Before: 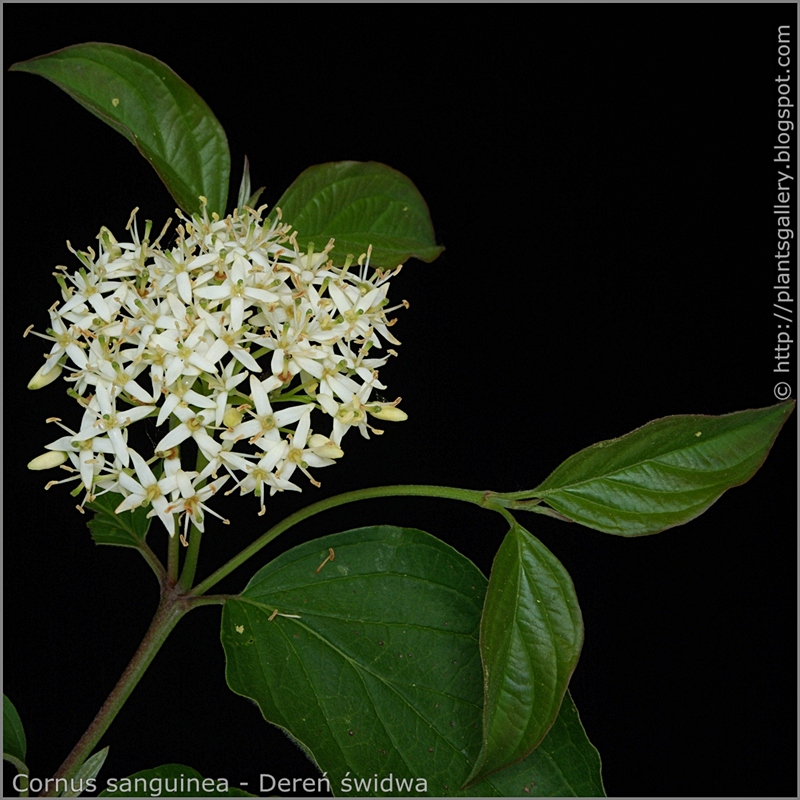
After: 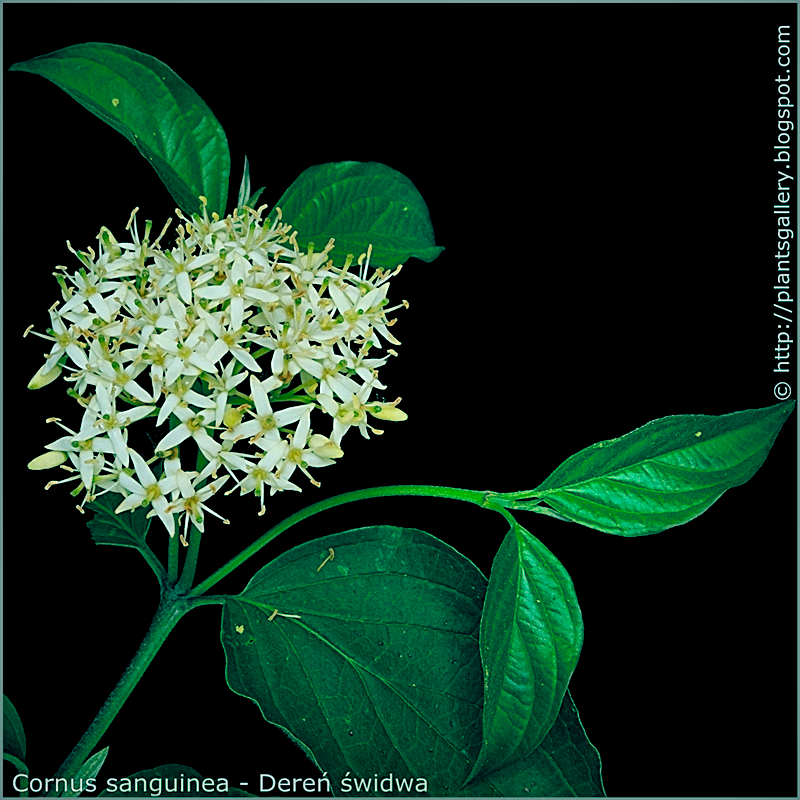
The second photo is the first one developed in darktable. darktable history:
shadows and highlights: radius 100.49, shadows 50.64, highlights -65.5, soften with gaussian
color balance rgb: shadows lift › chroma 1.014%, shadows lift › hue 31.5°, global offset › luminance -0.547%, global offset › chroma 0.91%, global offset › hue 173.02°, perceptual saturation grading › global saturation 19.499%, global vibrance 20%
sharpen: on, module defaults
